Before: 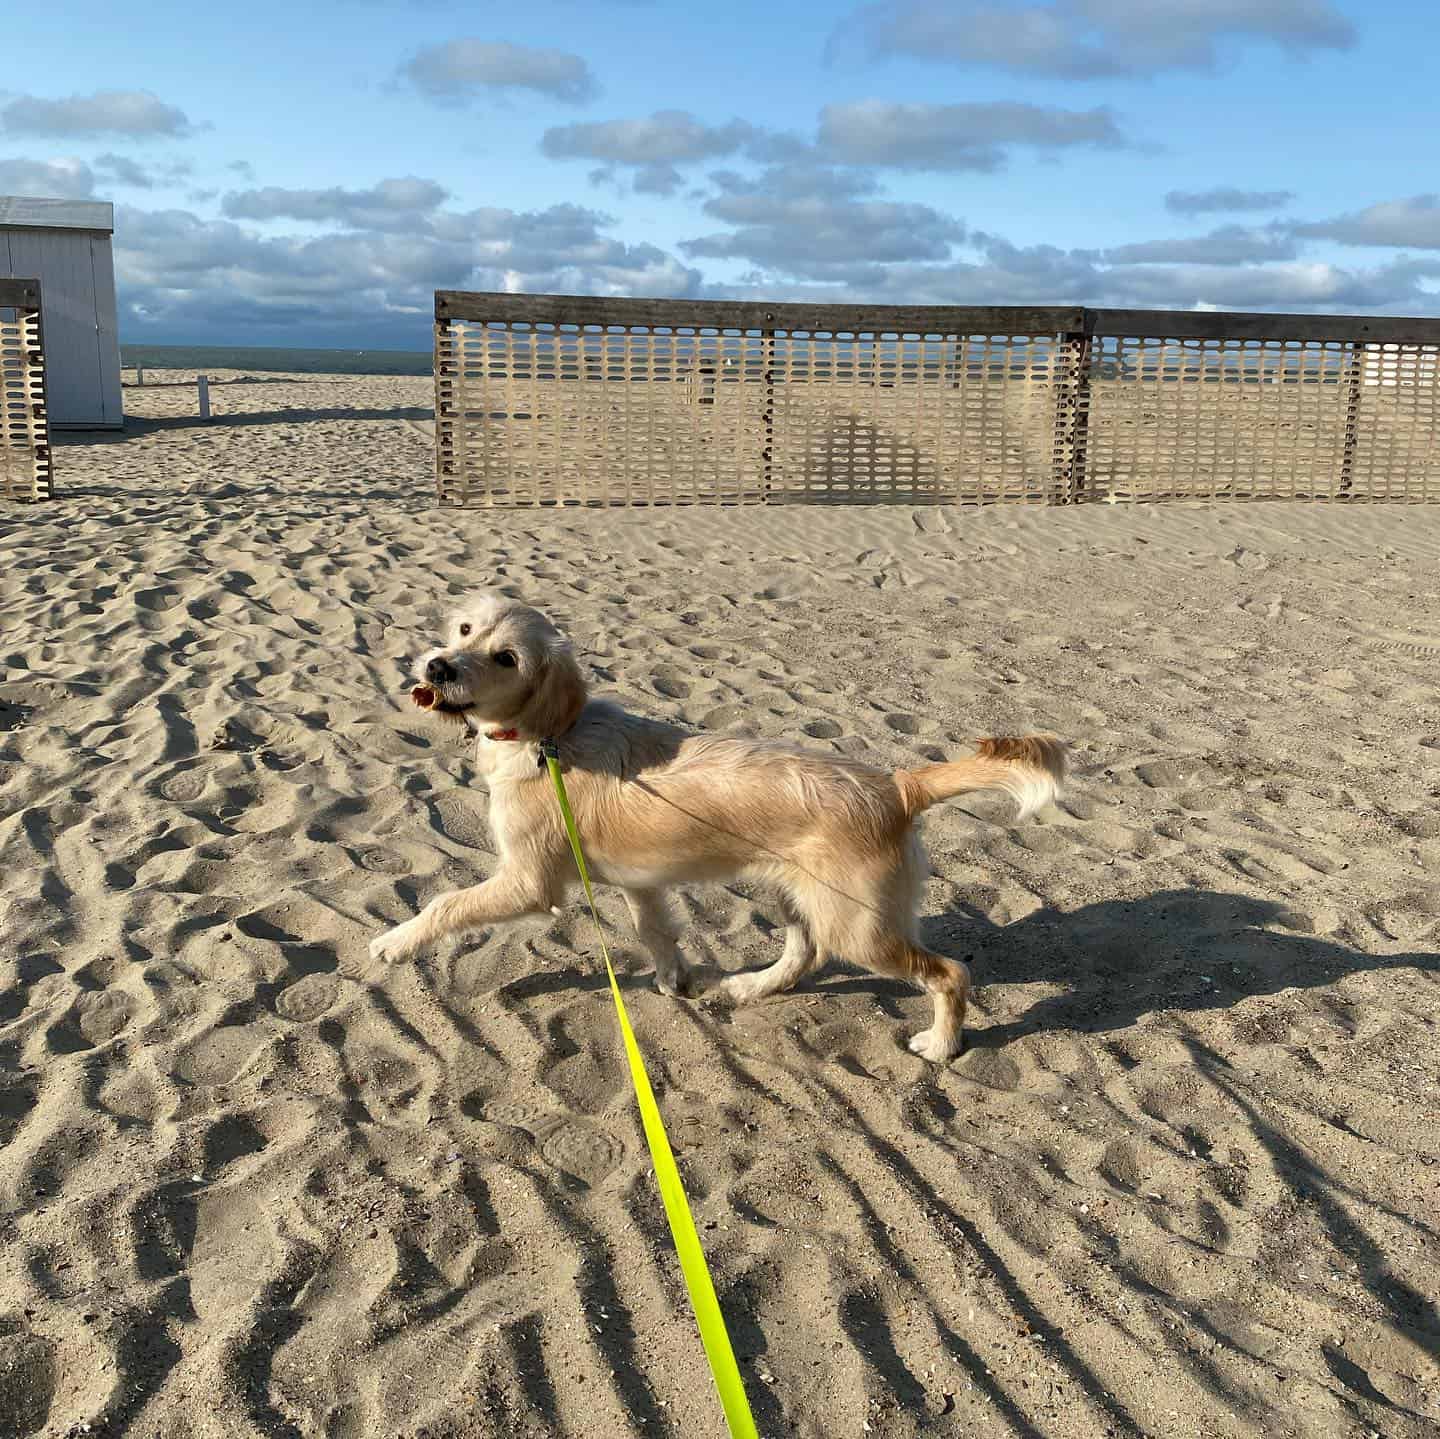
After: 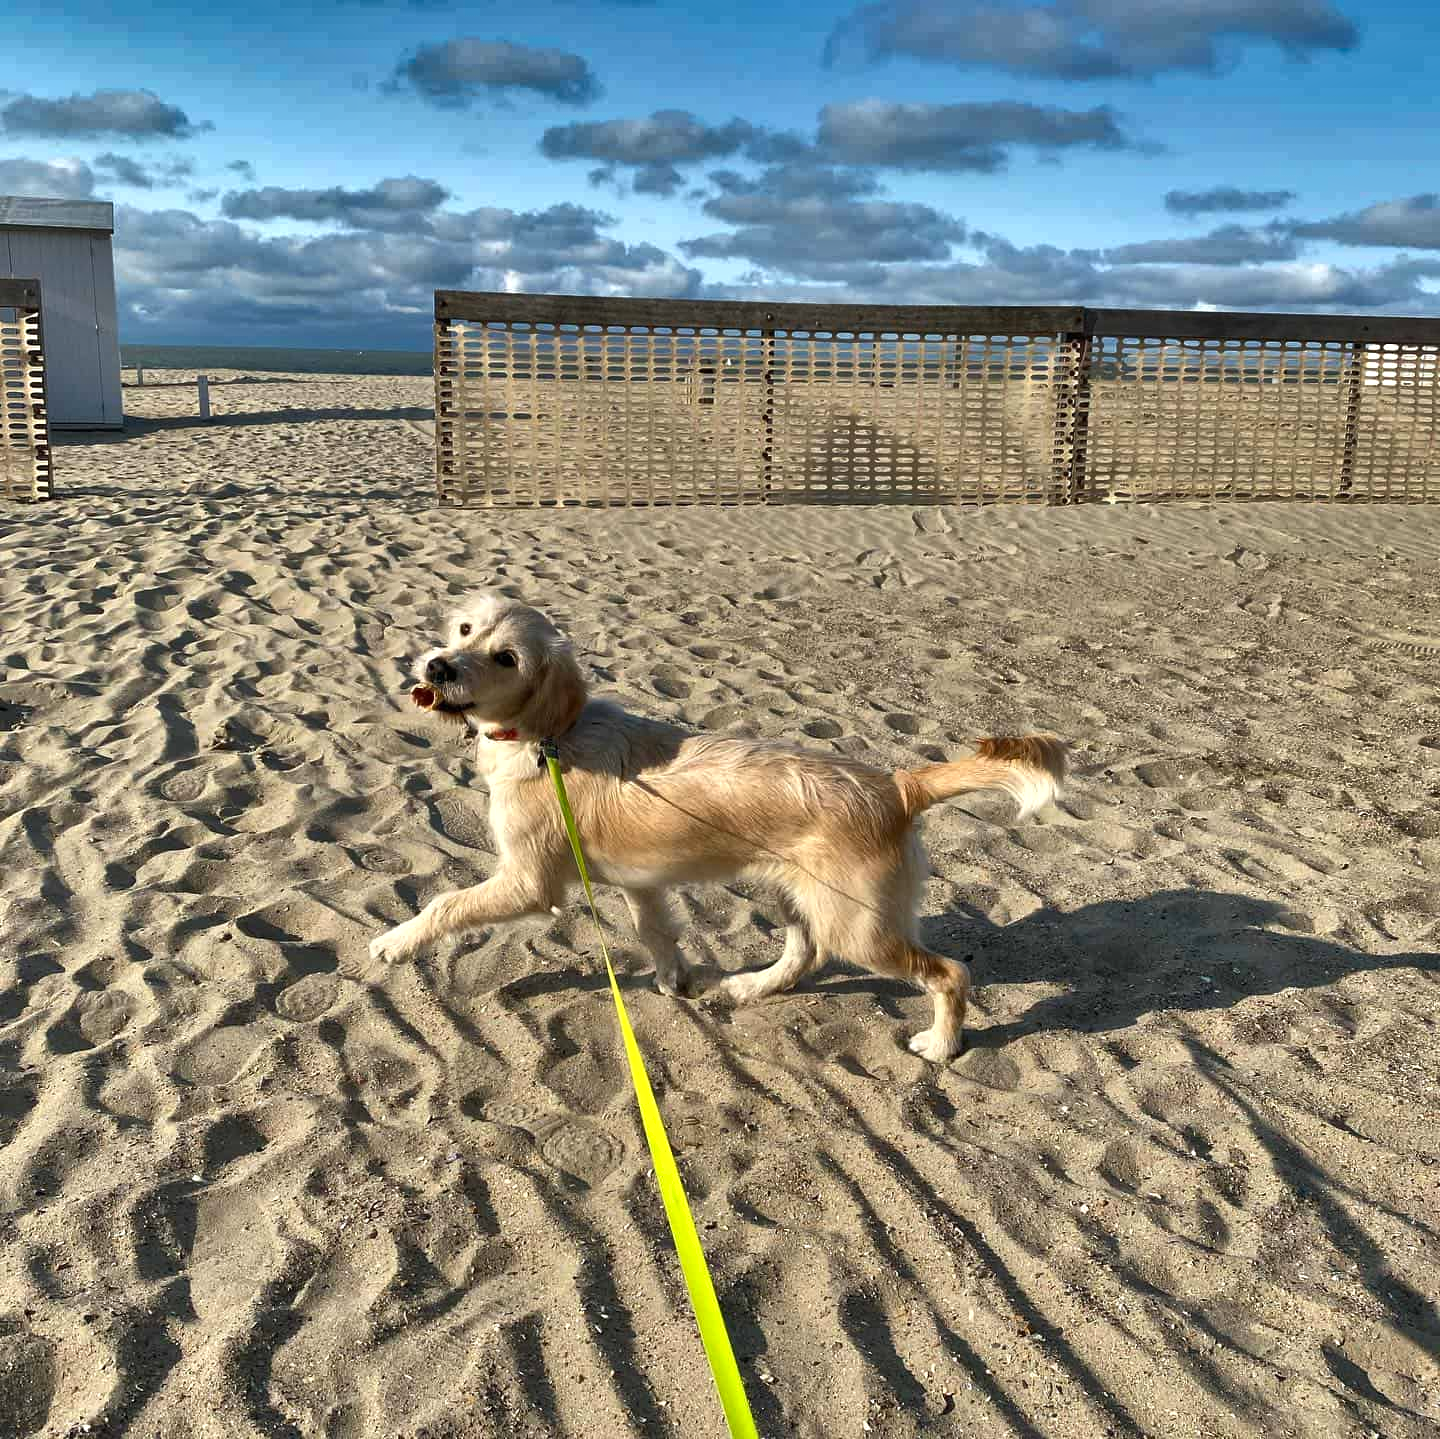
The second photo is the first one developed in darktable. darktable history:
shadows and highlights: shadows 20.83, highlights -81.56, soften with gaussian
exposure: exposure 0.267 EV, compensate highlight preservation false
